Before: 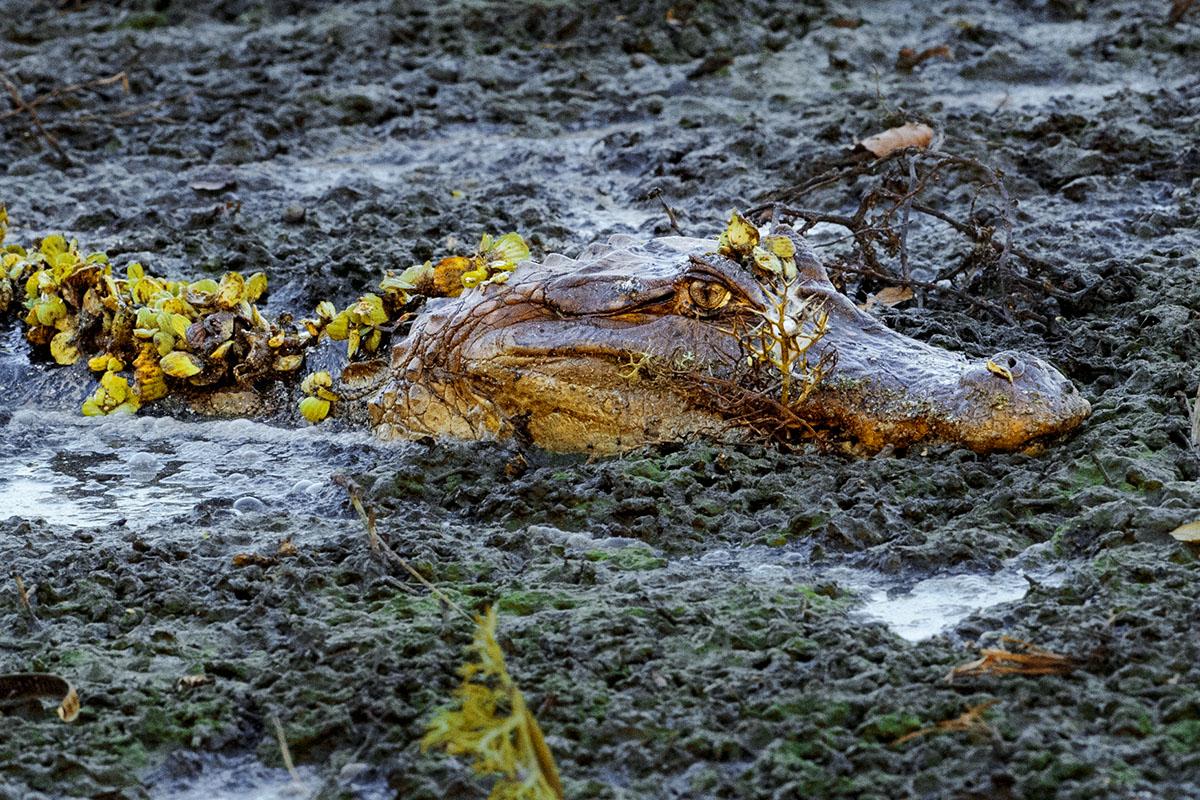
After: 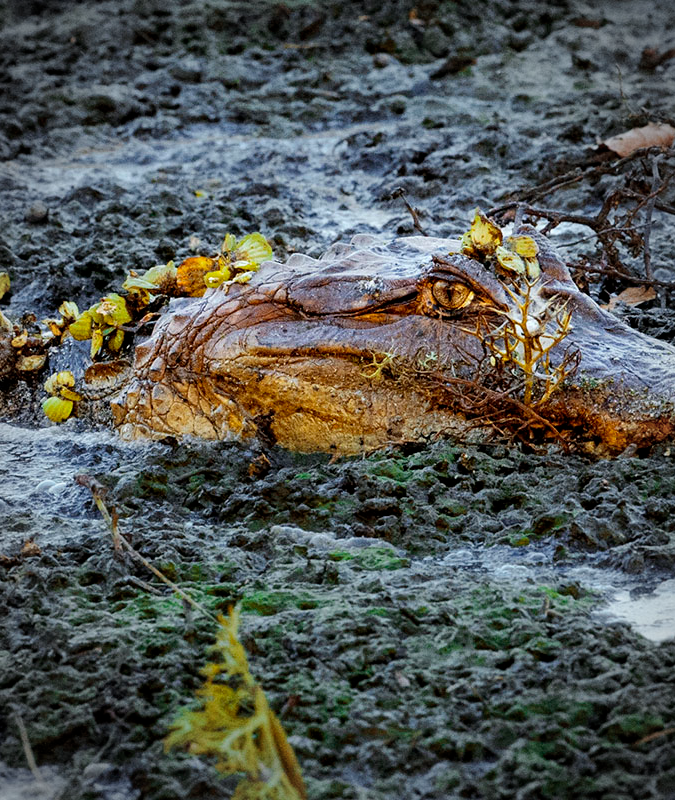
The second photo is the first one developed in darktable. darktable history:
crop: left 21.496%, right 22.254%
vignetting: automatic ratio true
